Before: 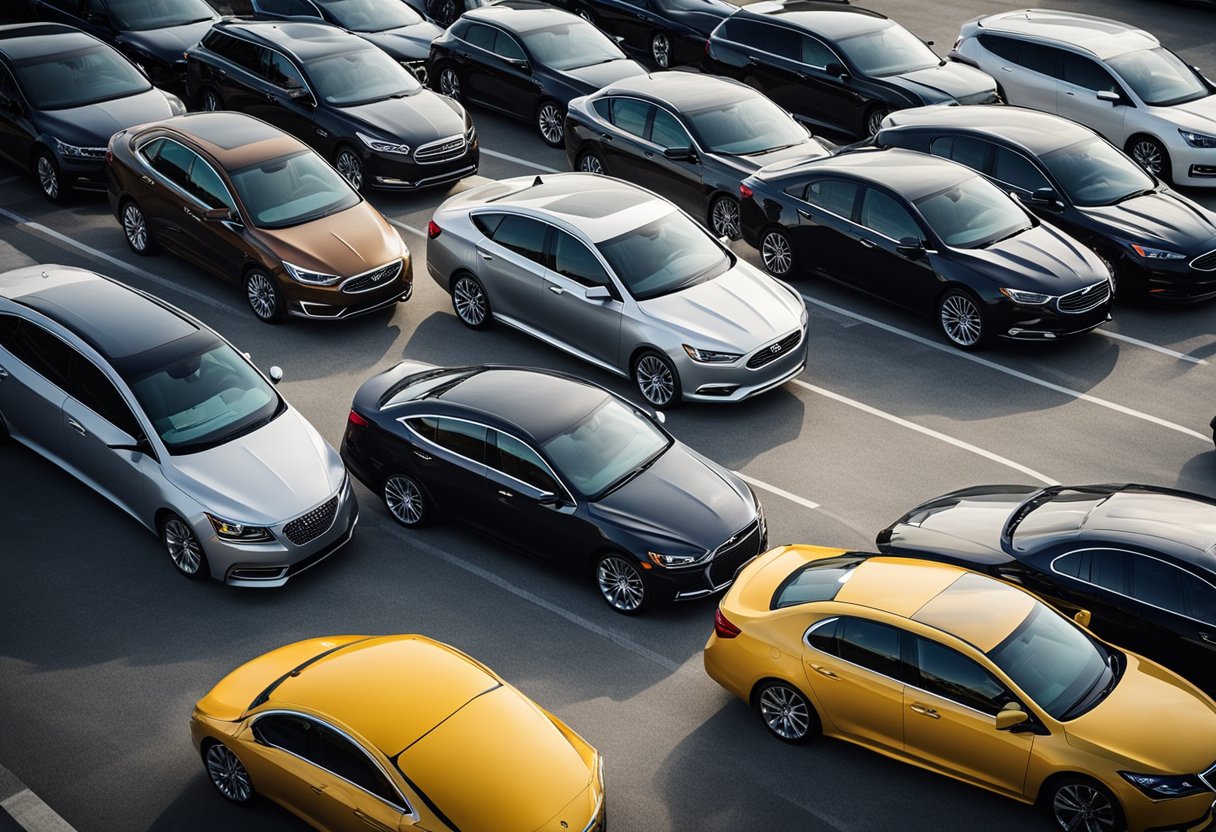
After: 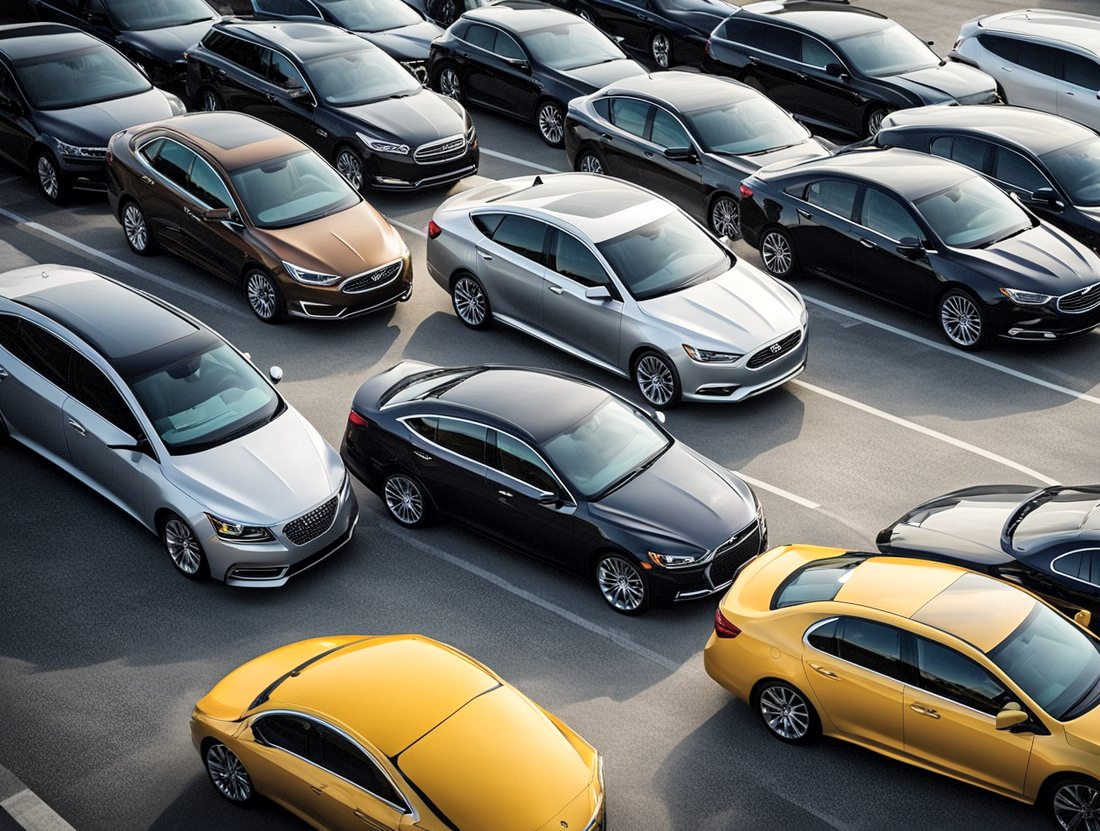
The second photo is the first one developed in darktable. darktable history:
global tonemap: drago (1, 100), detail 1
crop: right 9.509%, bottom 0.031%
